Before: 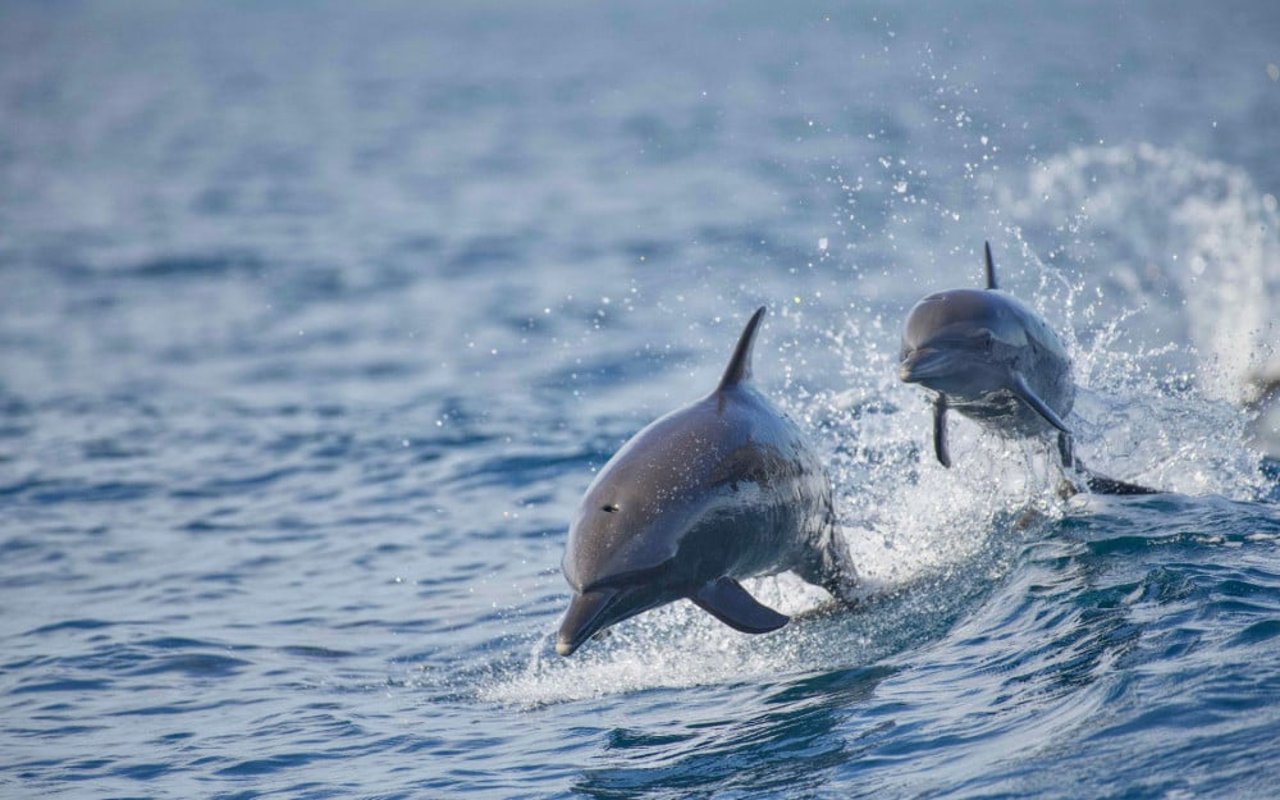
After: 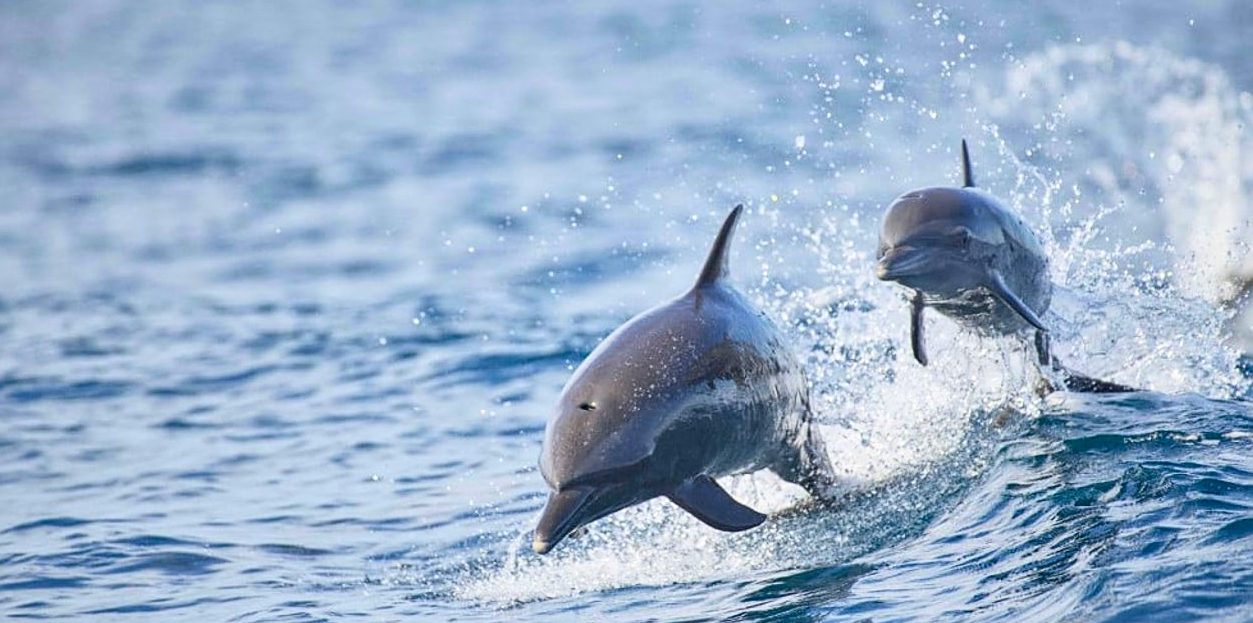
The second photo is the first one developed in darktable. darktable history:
contrast brightness saturation: contrast 0.2, brightness 0.16, saturation 0.22
crop and rotate: left 1.814%, top 12.818%, right 0.25%, bottom 9.225%
sharpen: on, module defaults
local contrast: mode bilateral grid, contrast 15, coarseness 36, detail 105%, midtone range 0.2
